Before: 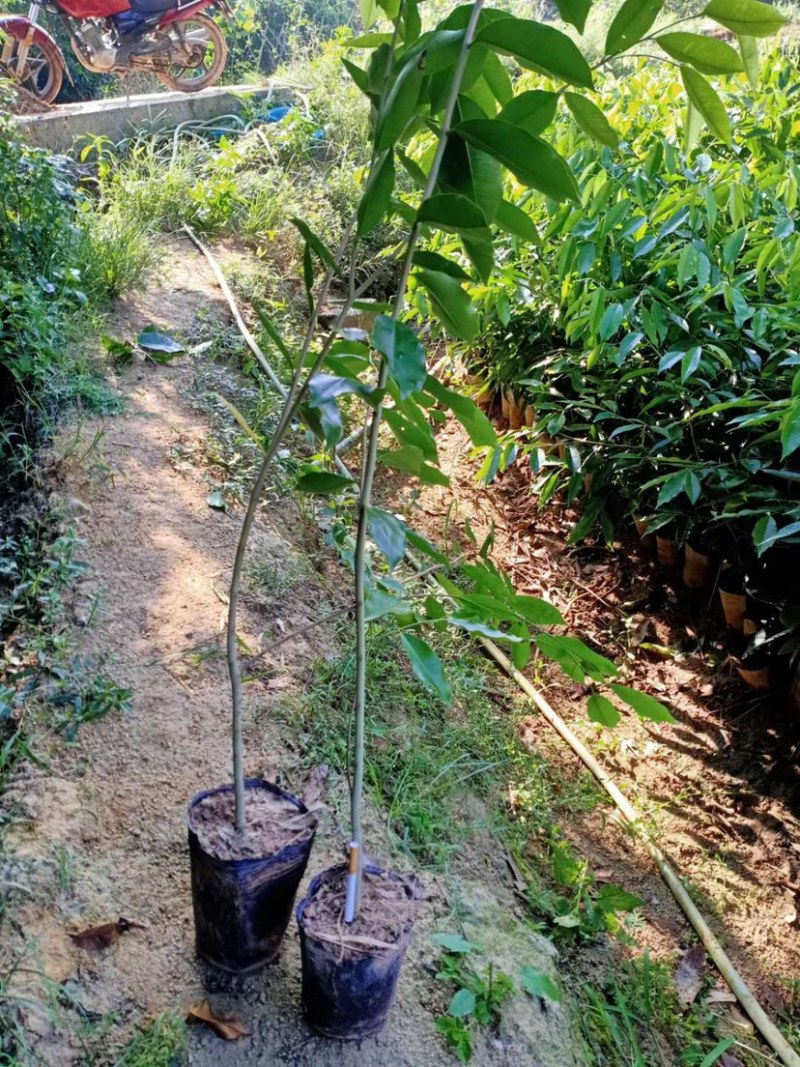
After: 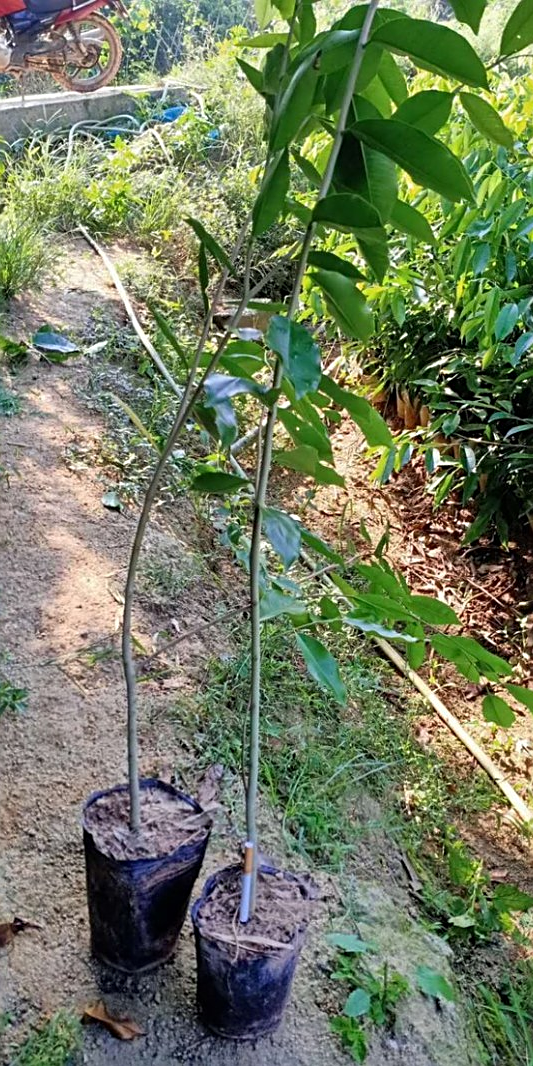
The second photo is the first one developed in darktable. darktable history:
crop and rotate: left 13.339%, right 19.977%
sharpen: amount 0.499
